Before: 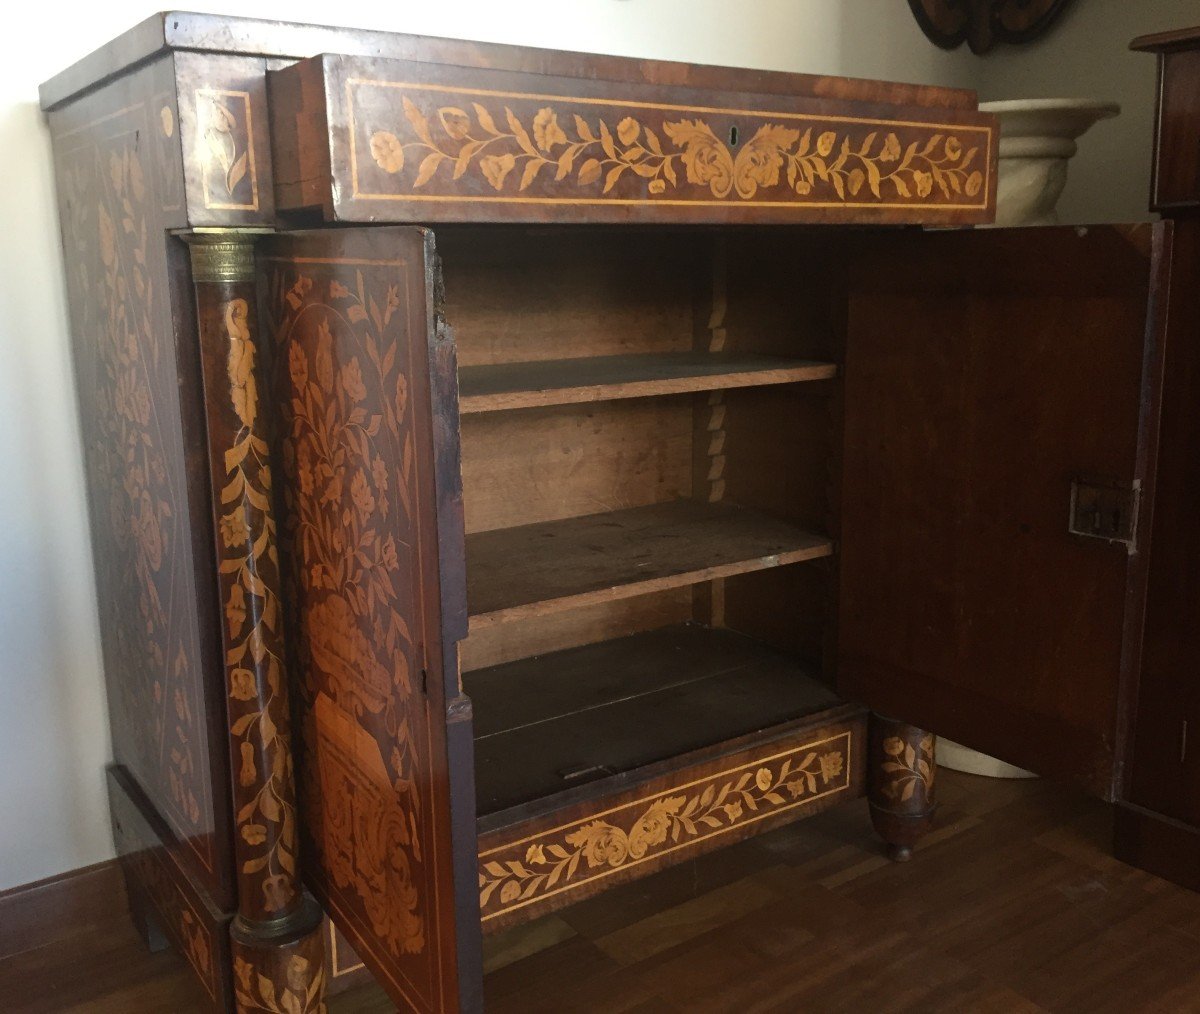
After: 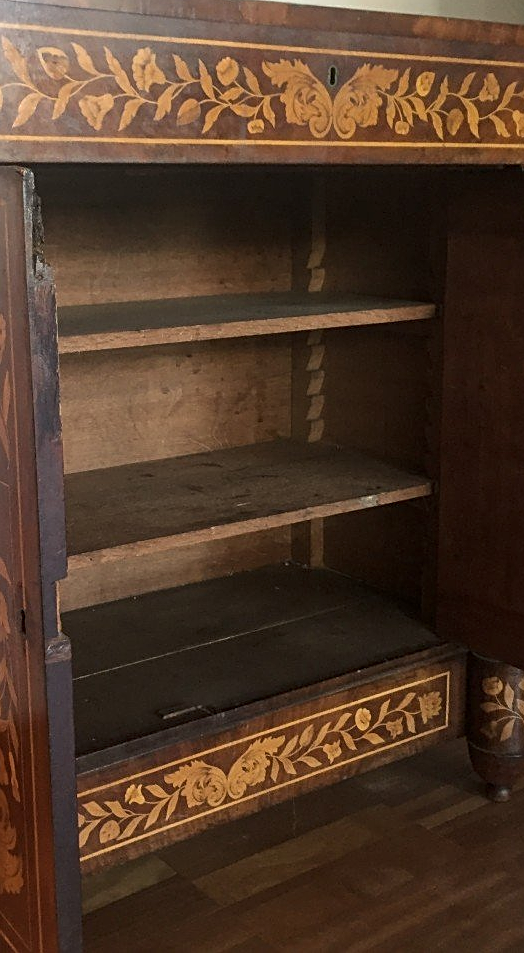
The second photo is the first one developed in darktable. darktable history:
sharpen: on, module defaults
local contrast: on, module defaults
crop: left 33.497%, top 6.009%, right 22.775%
shadows and highlights: shadows 21.04, highlights -81.51, soften with gaussian
